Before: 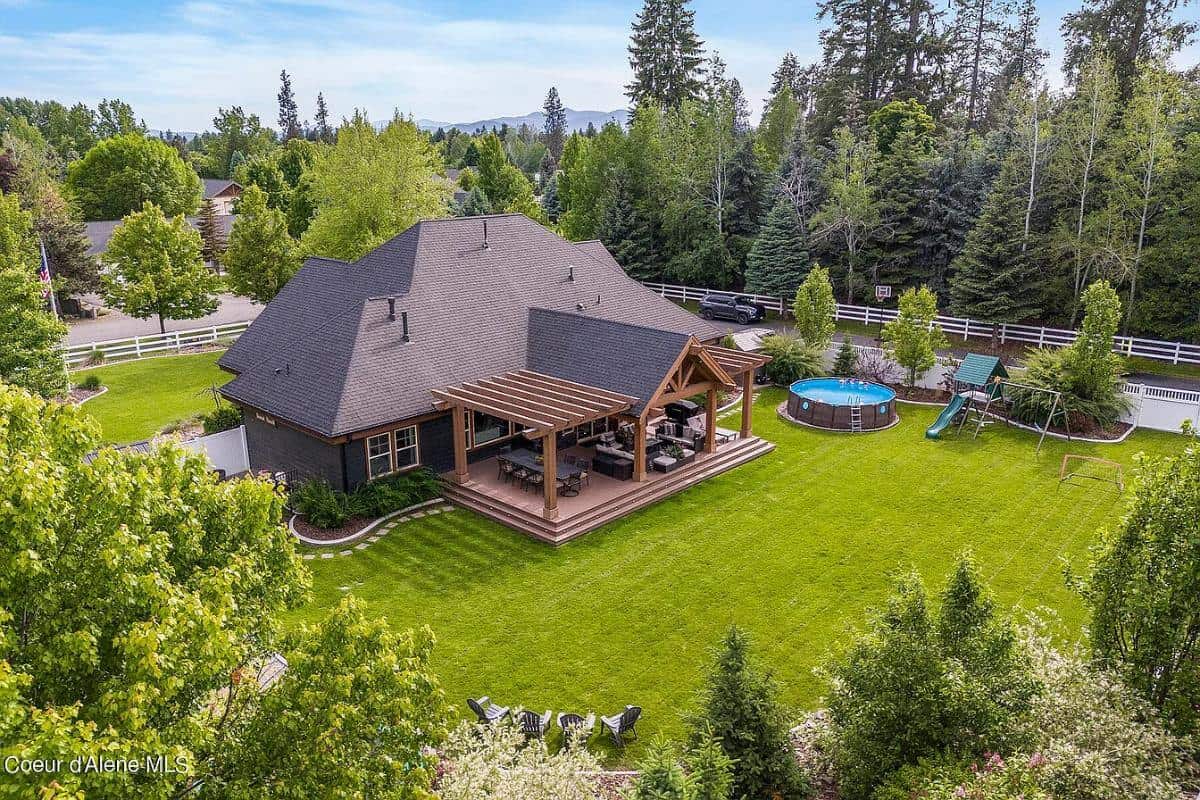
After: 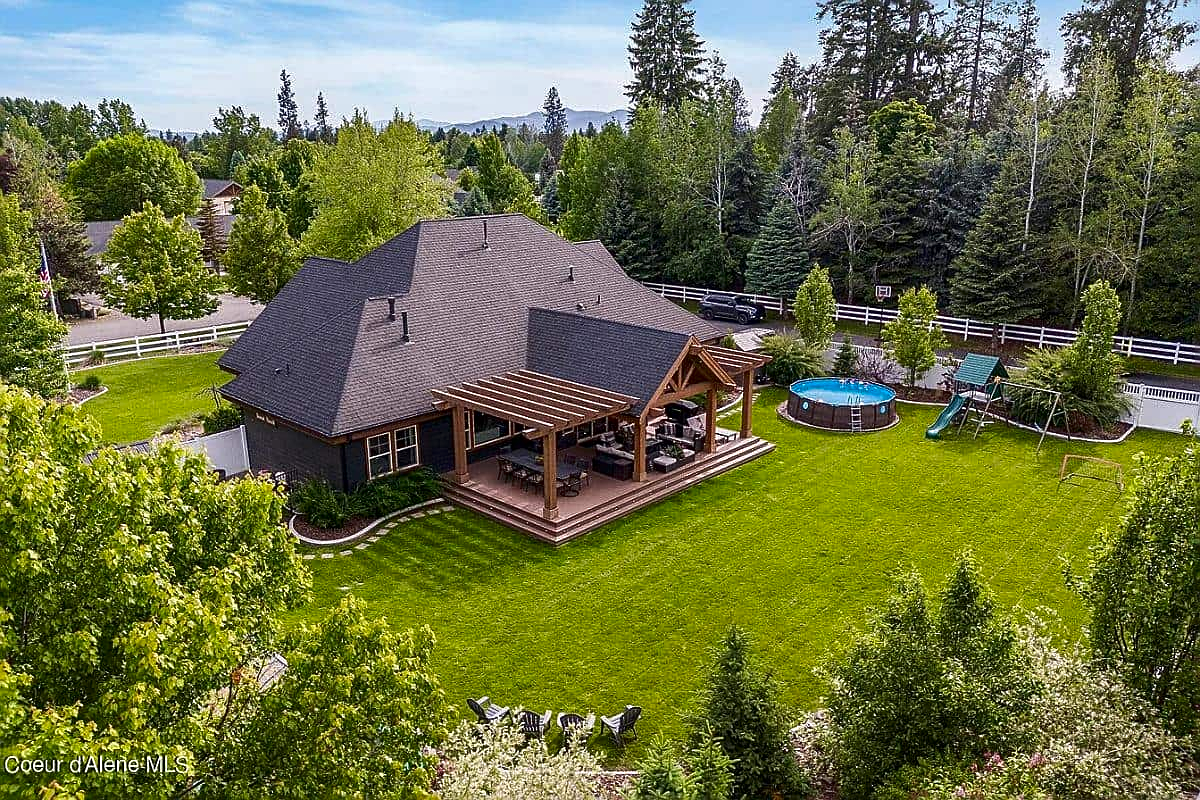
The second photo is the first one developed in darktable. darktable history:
sharpen: on, module defaults
contrast brightness saturation: contrast 0.07, brightness -0.13, saturation 0.06
